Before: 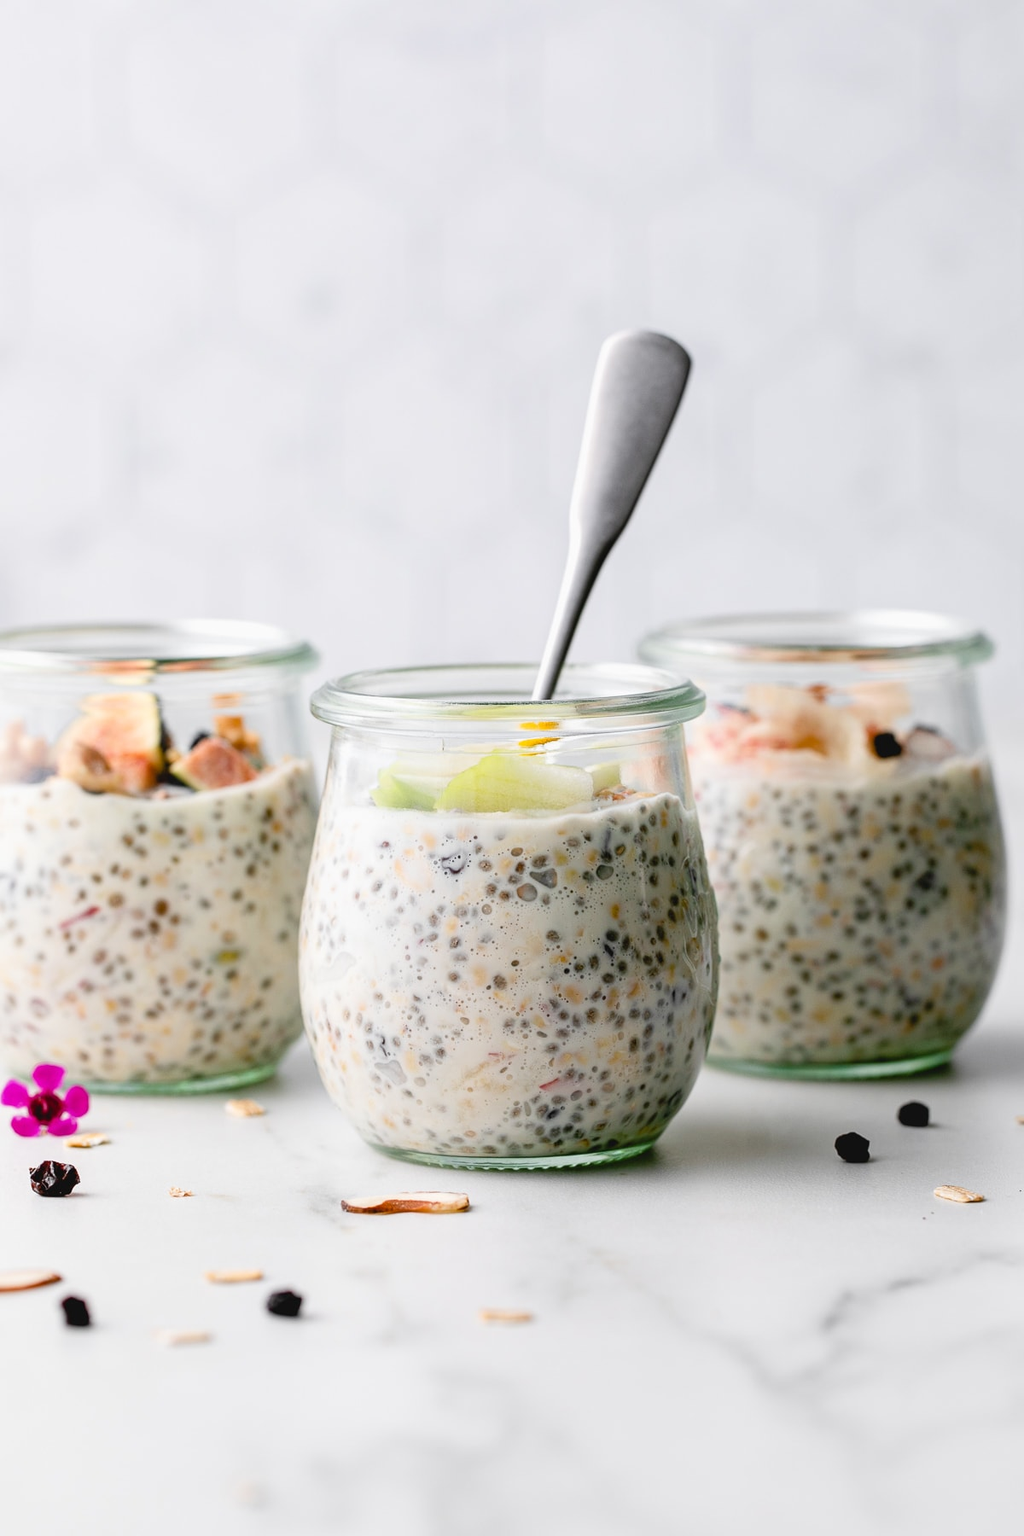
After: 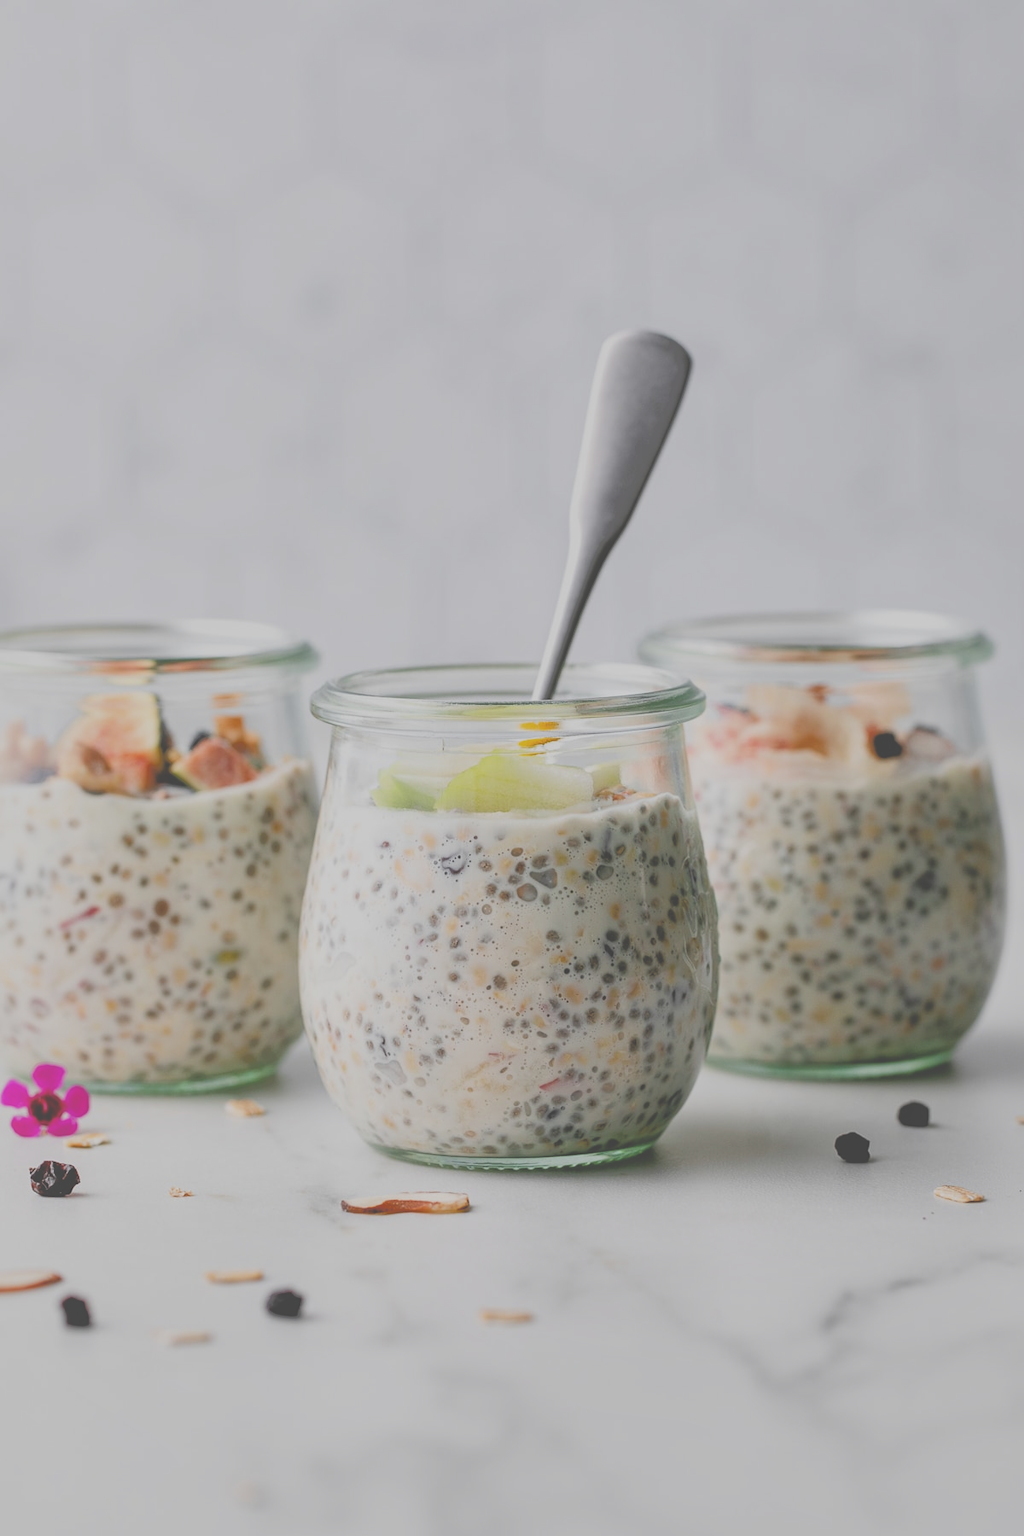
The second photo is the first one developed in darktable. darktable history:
filmic rgb: black relative exposure -7.99 EV, white relative exposure 4.01 EV, hardness 4.14
shadows and highlights: on, module defaults
exposure: black level correction -0.06, exposure -0.05 EV, compensate highlight preservation false
